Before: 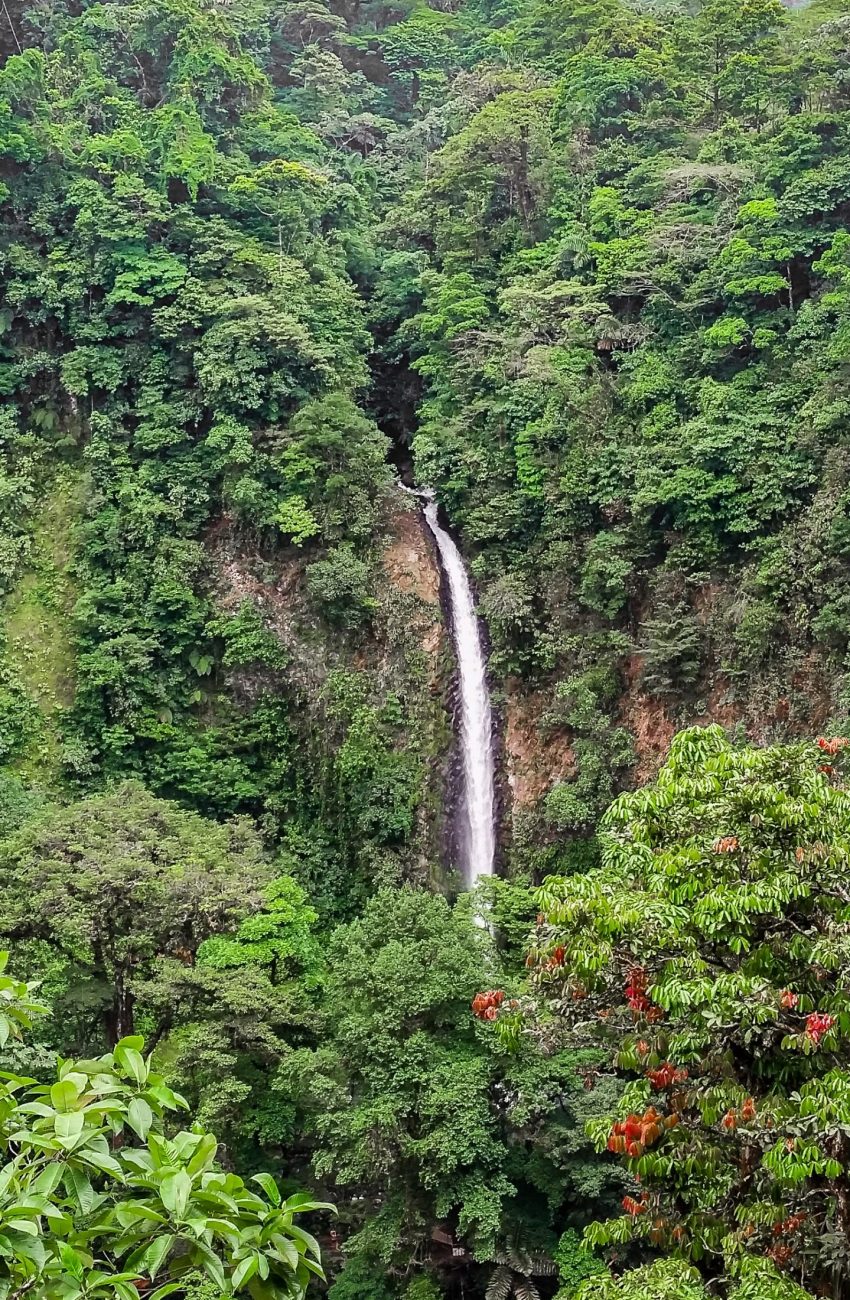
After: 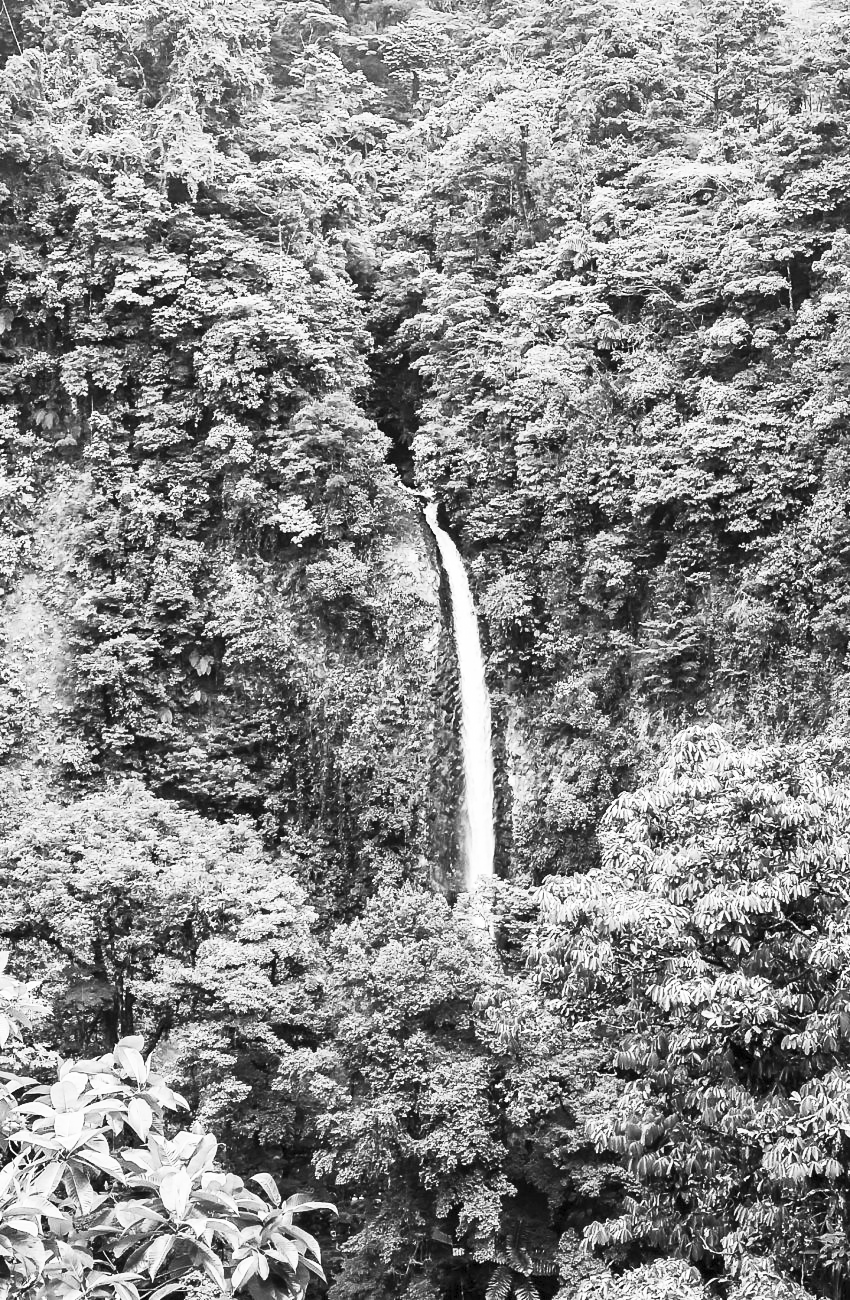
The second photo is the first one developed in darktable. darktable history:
contrast brightness saturation: contrast 0.53, brightness 0.47, saturation -1
white balance: red 1.08, blue 0.791
